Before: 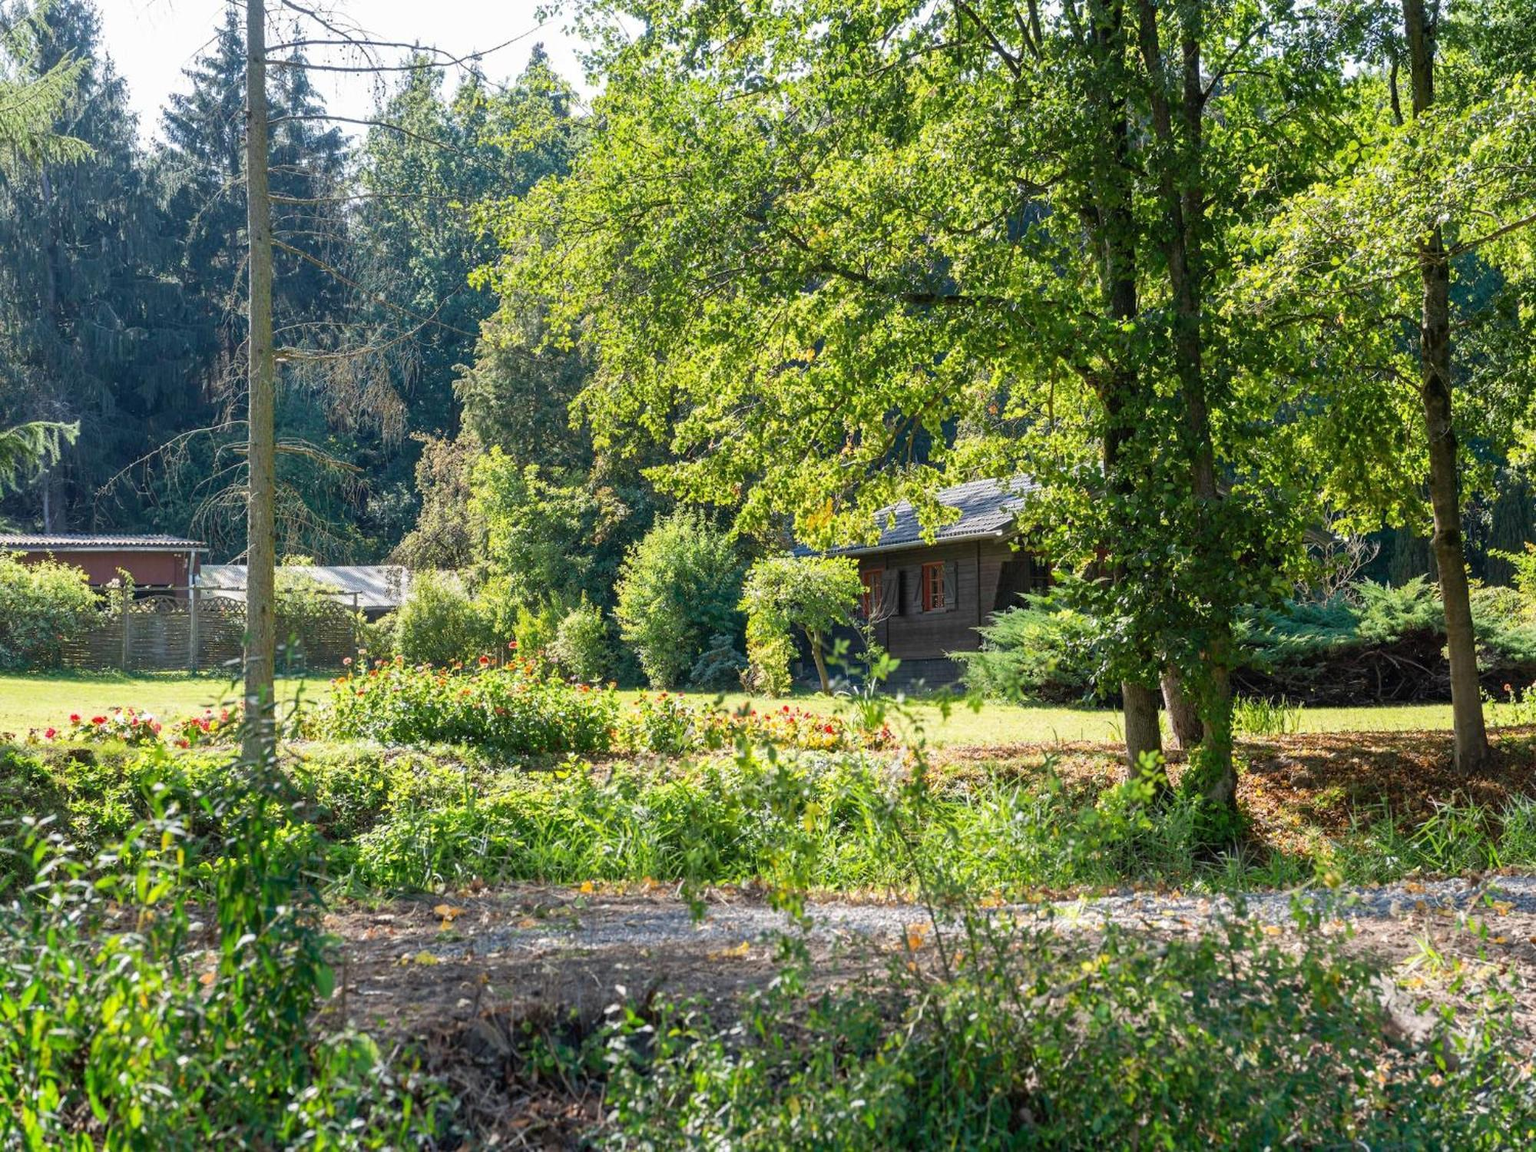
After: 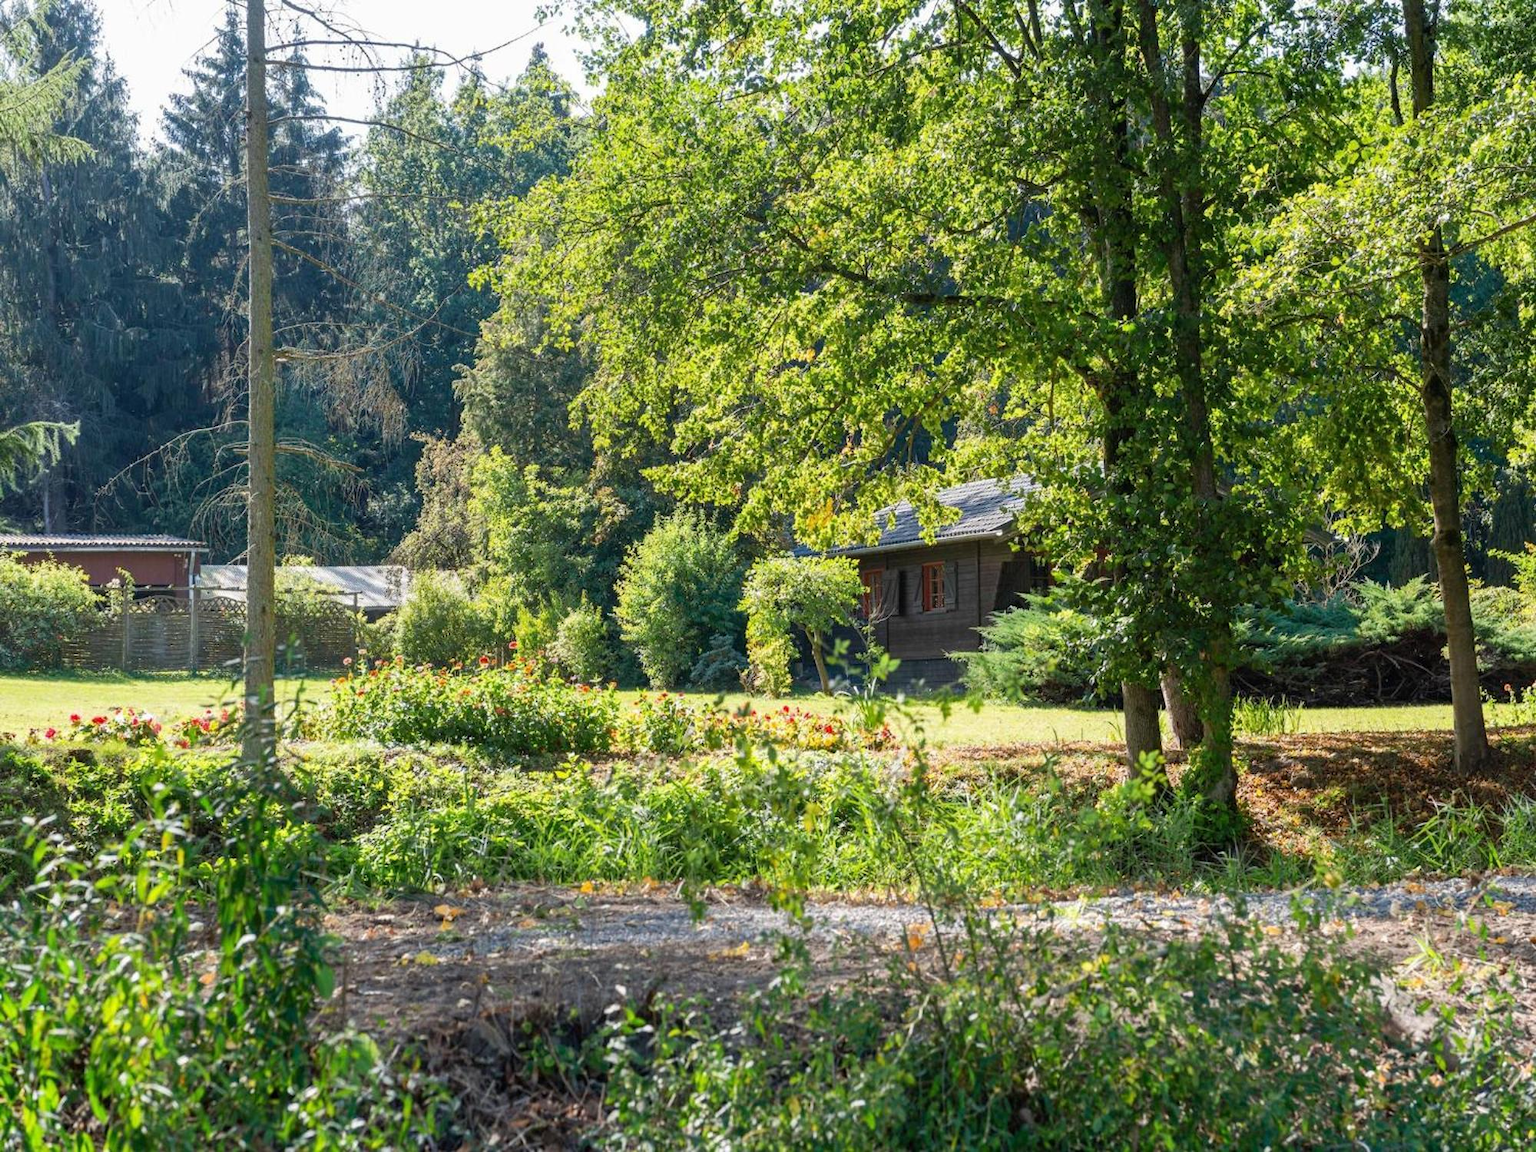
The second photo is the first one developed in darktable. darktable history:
exposure: exposure -0.011 EV, compensate highlight preservation false
